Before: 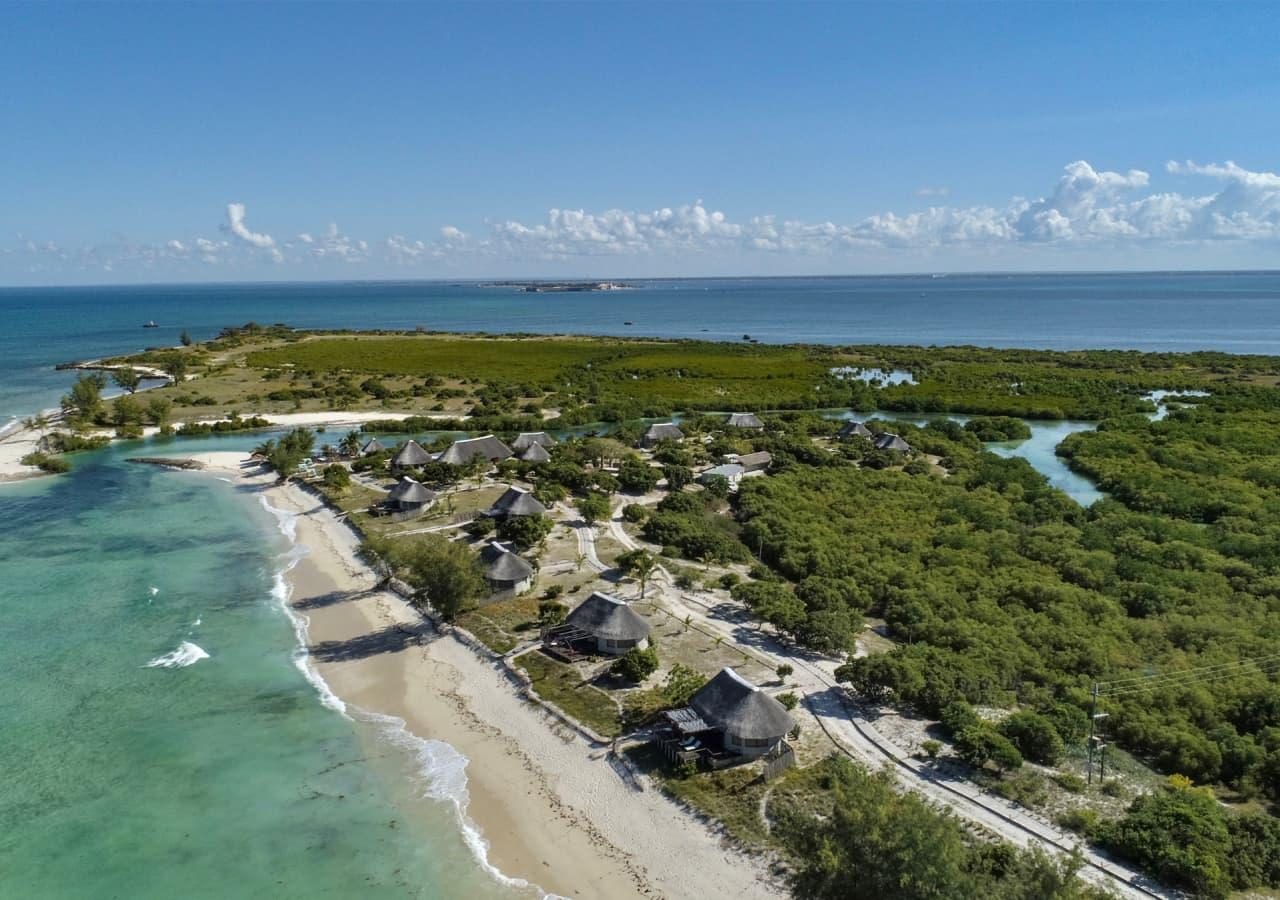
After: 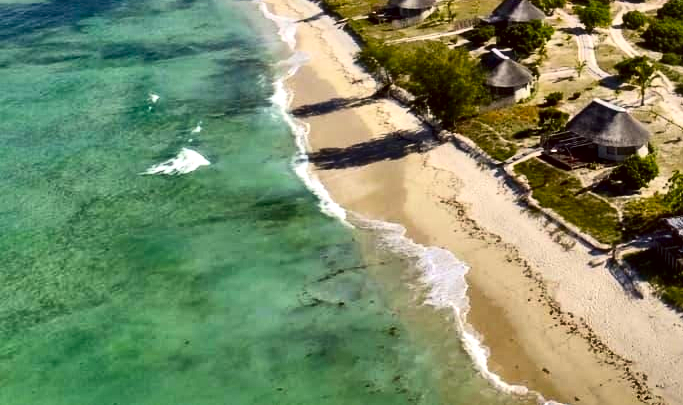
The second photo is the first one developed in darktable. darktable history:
shadows and highlights: shadows 20.91, highlights -82.73, soften with gaussian
crop and rotate: top 54.778%, right 46.61%, bottom 0.159%
local contrast: mode bilateral grid, contrast 25, coarseness 60, detail 151%, midtone range 0.2
color correction: highlights a* 6.27, highlights b* 8.19, shadows a* 5.94, shadows b* 7.23, saturation 0.9
contrast brightness saturation: contrast 0.26, brightness 0.02, saturation 0.87
